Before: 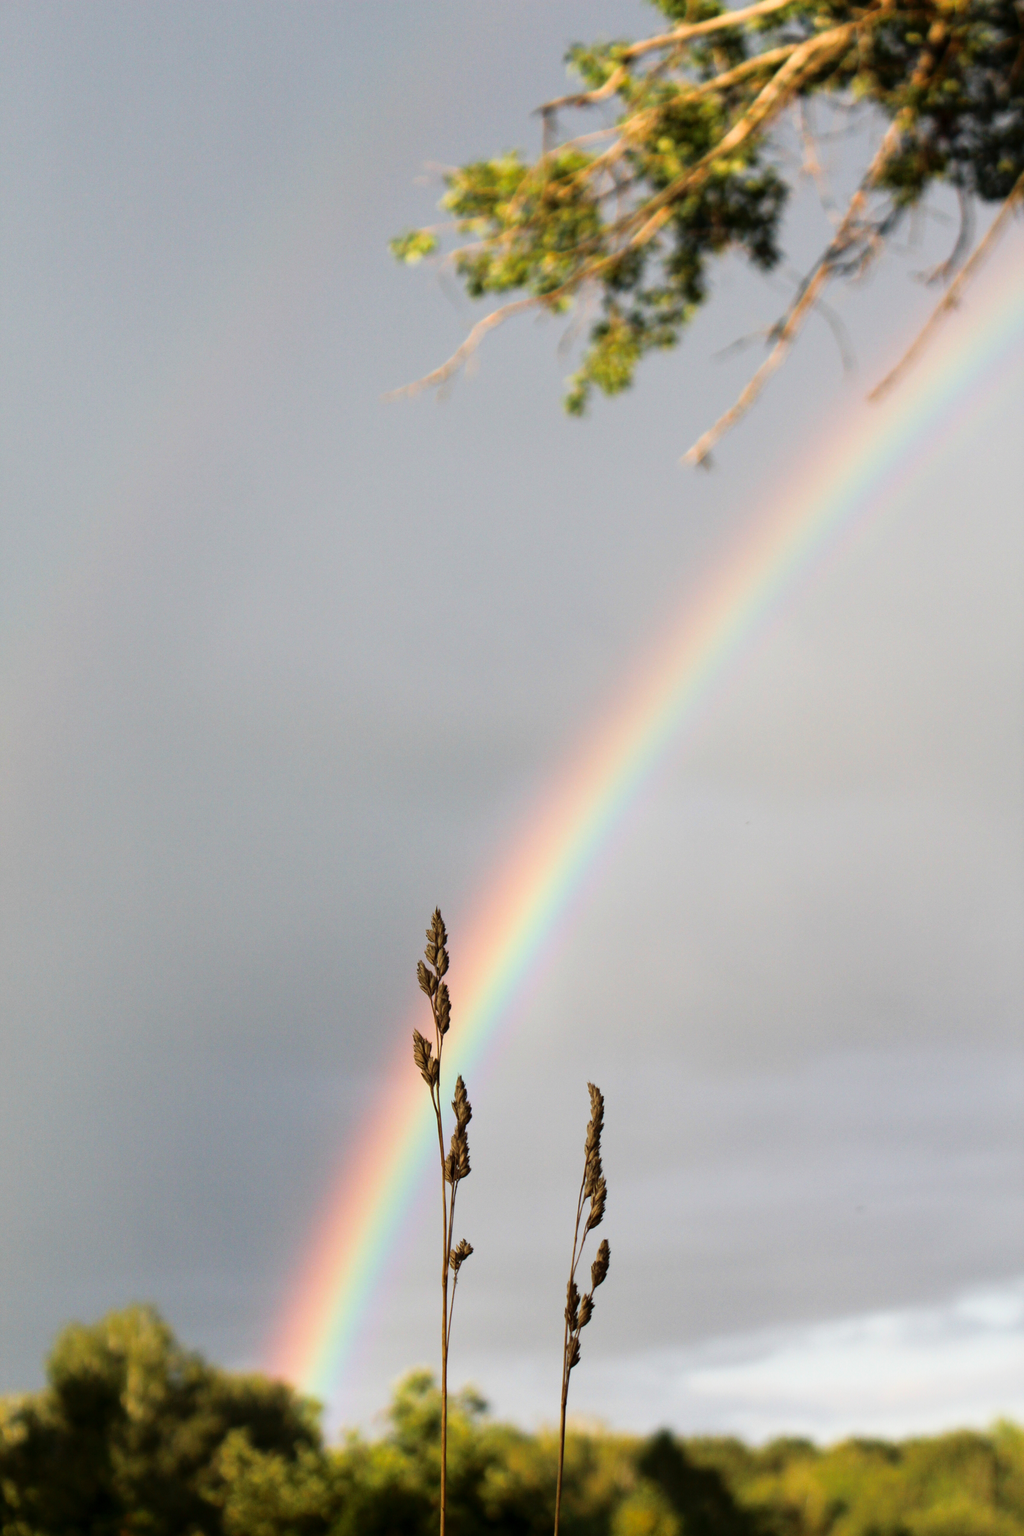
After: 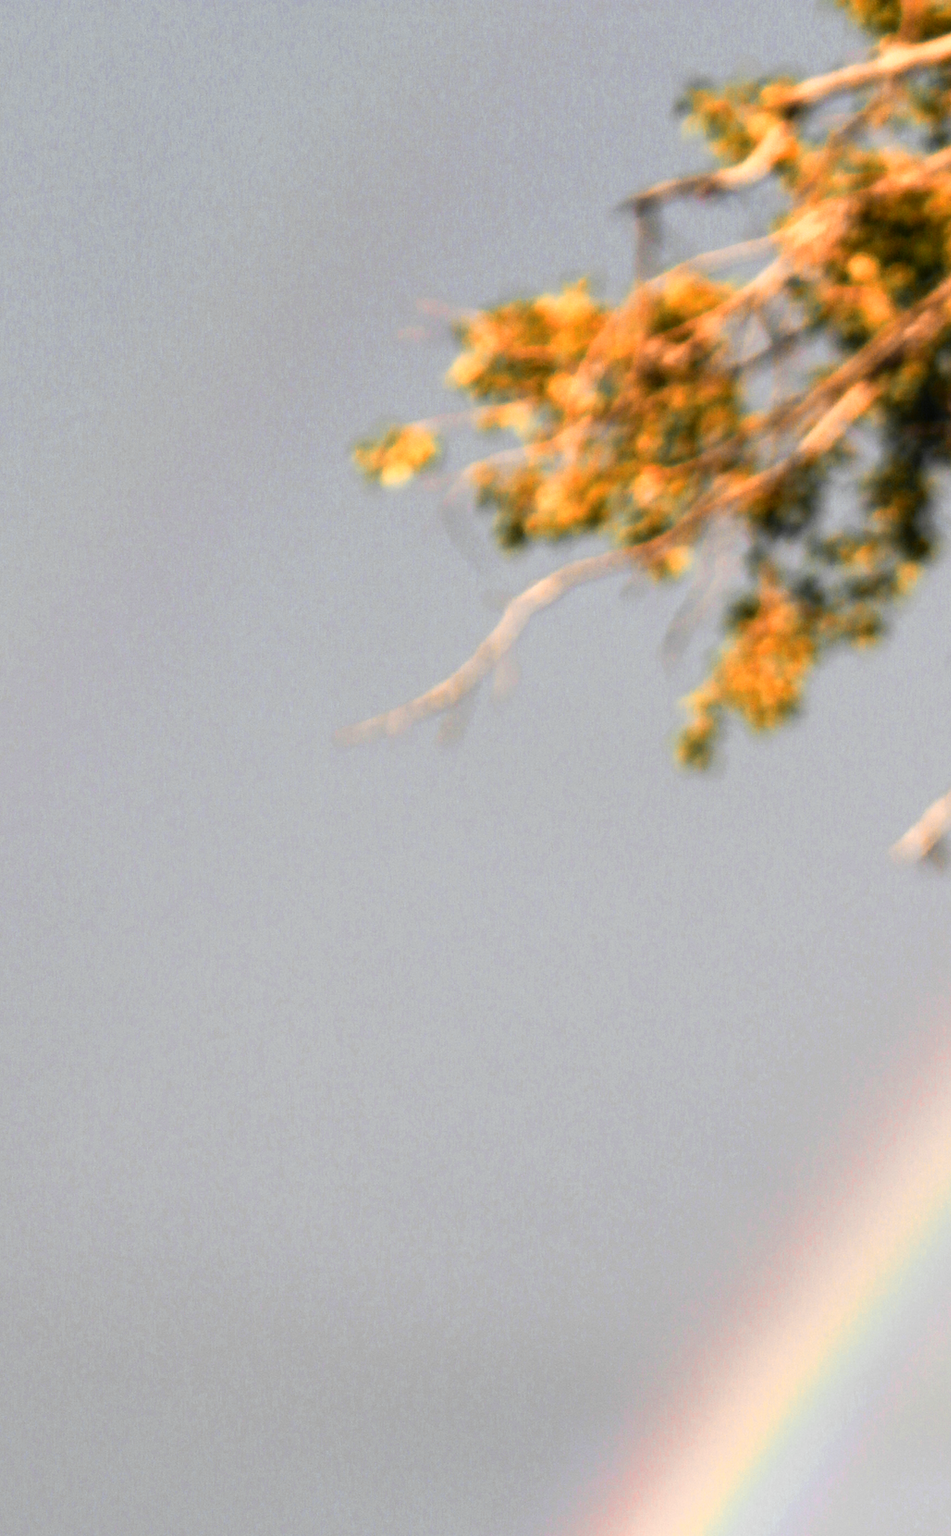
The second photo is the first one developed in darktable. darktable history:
color zones: curves: ch0 [(0.009, 0.528) (0.136, 0.6) (0.255, 0.586) (0.39, 0.528) (0.522, 0.584) (0.686, 0.736) (0.849, 0.561)]; ch1 [(0.045, 0.781) (0.14, 0.416) (0.257, 0.695) (0.442, 0.032) (0.738, 0.338) (0.818, 0.632) (0.891, 0.741) (1, 0.704)]; ch2 [(0, 0.667) (0.141, 0.52) (0.26, 0.37) (0.474, 0.432) (0.743, 0.286)]
crop: left 19.476%, right 30.256%, bottom 45.903%
